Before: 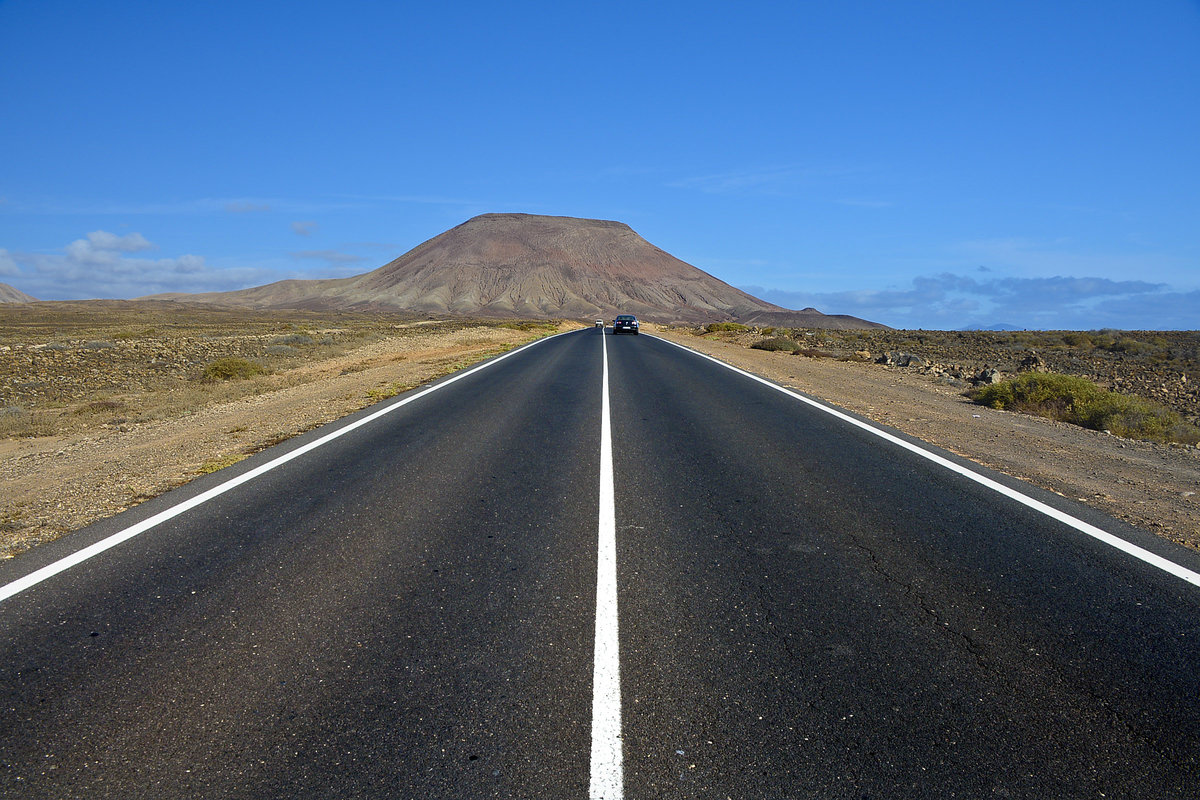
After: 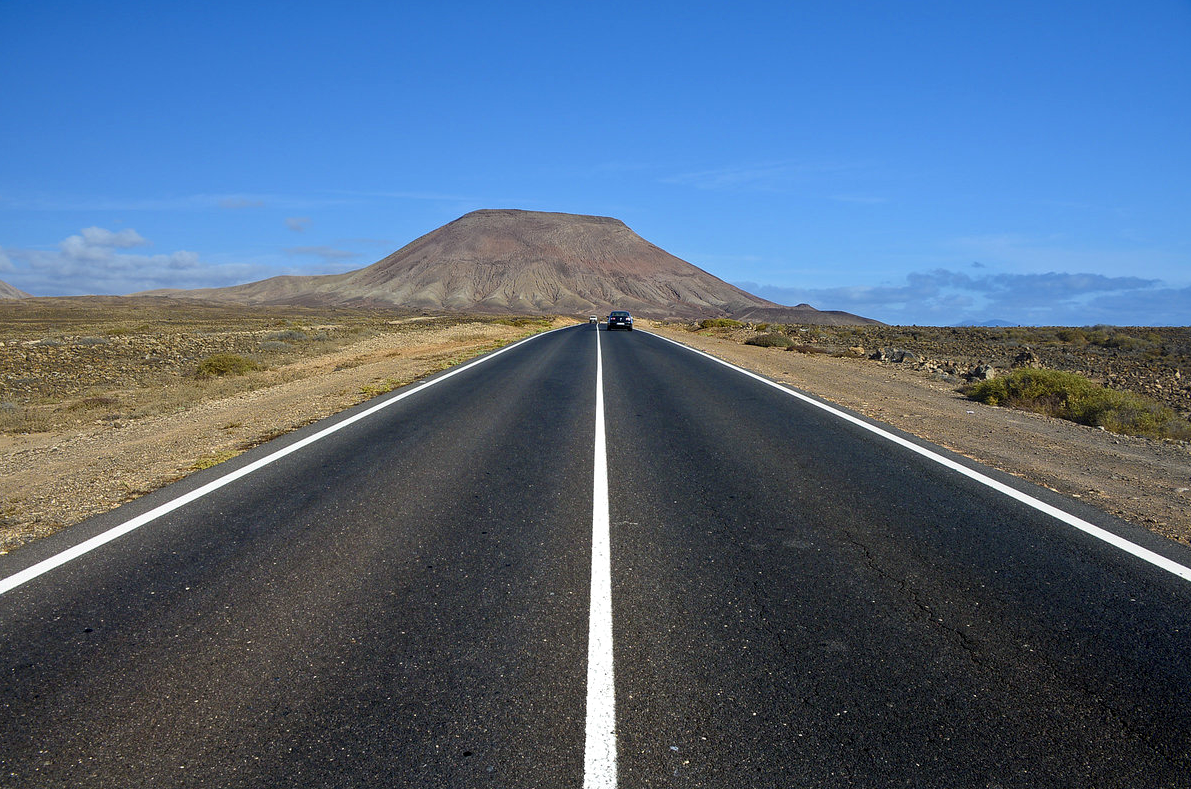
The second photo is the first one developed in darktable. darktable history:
local contrast: highlights 101%, shadows 98%, detail 119%, midtone range 0.2
crop: left 0.501%, top 0.518%, right 0.201%, bottom 0.853%
